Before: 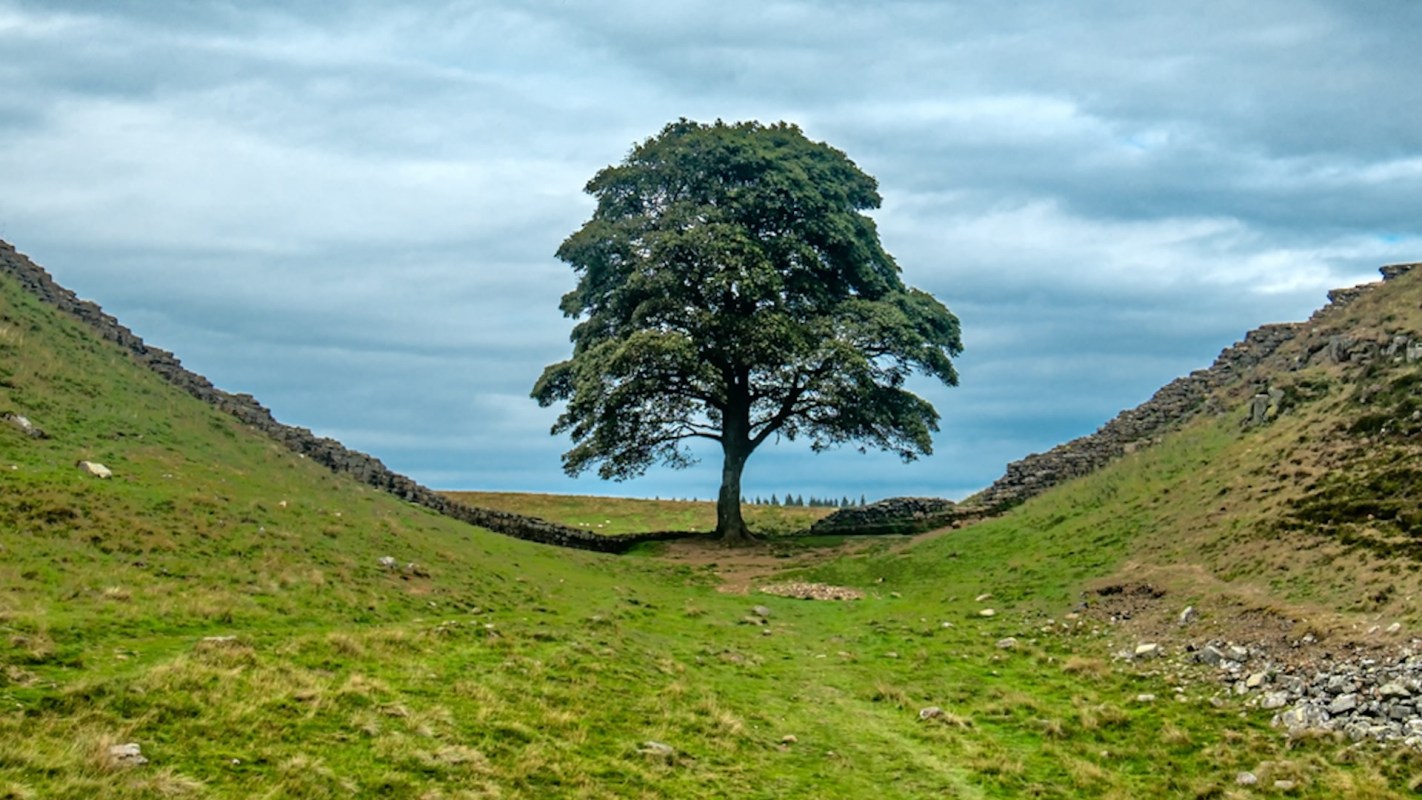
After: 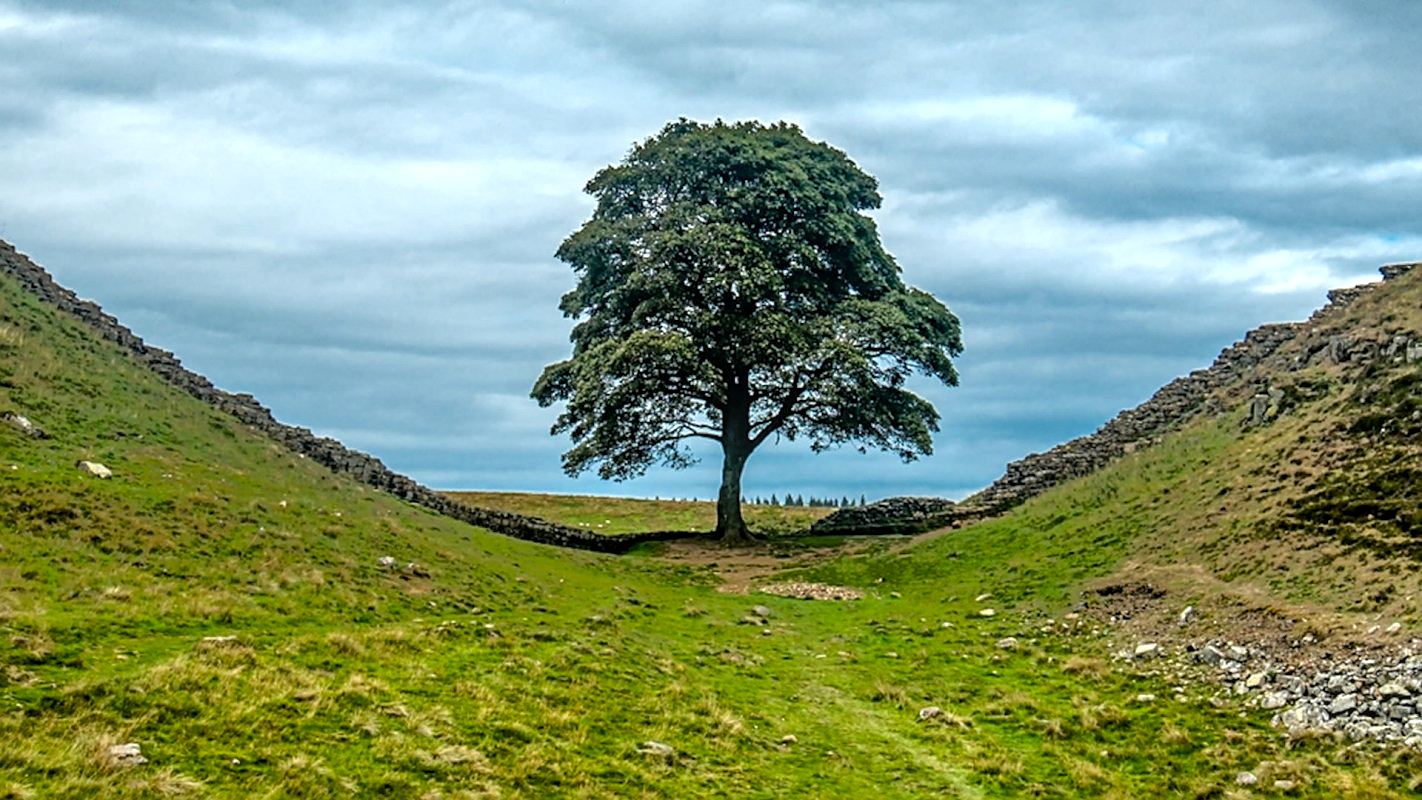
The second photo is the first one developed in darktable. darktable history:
sharpen: on, module defaults
color balance rgb: perceptual saturation grading › global saturation 9.918%, perceptual brilliance grading › highlights 6.749%, perceptual brilliance grading › mid-tones 17.452%, perceptual brilliance grading › shadows -5.418%, global vibrance 6.778%, saturation formula JzAzBz (2021)
local contrast: on, module defaults
contrast brightness saturation: saturation -0.104
